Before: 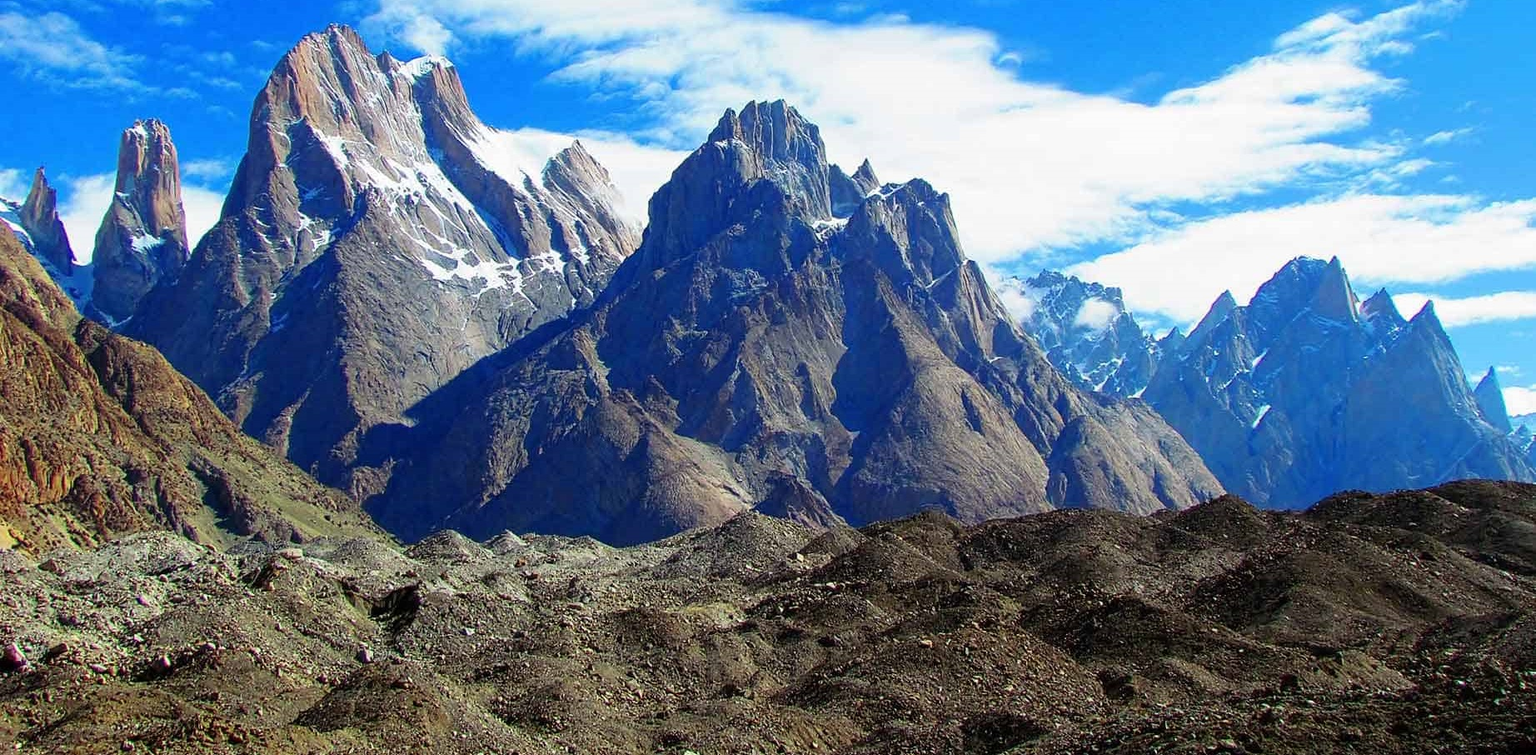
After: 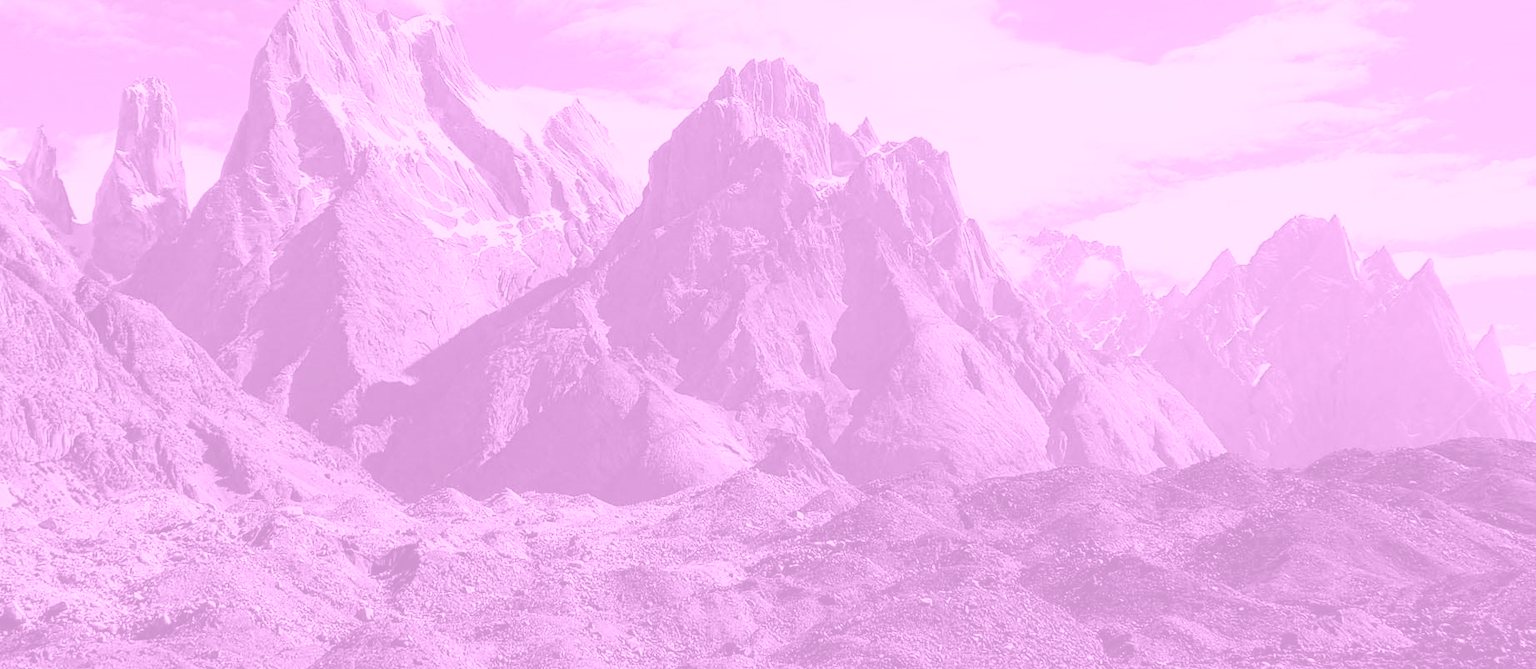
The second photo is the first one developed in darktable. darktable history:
colorize: hue 331.2°, saturation 75%, source mix 30.28%, lightness 70.52%, version 1
crop and rotate: top 5.609%, bottom 5.609%
